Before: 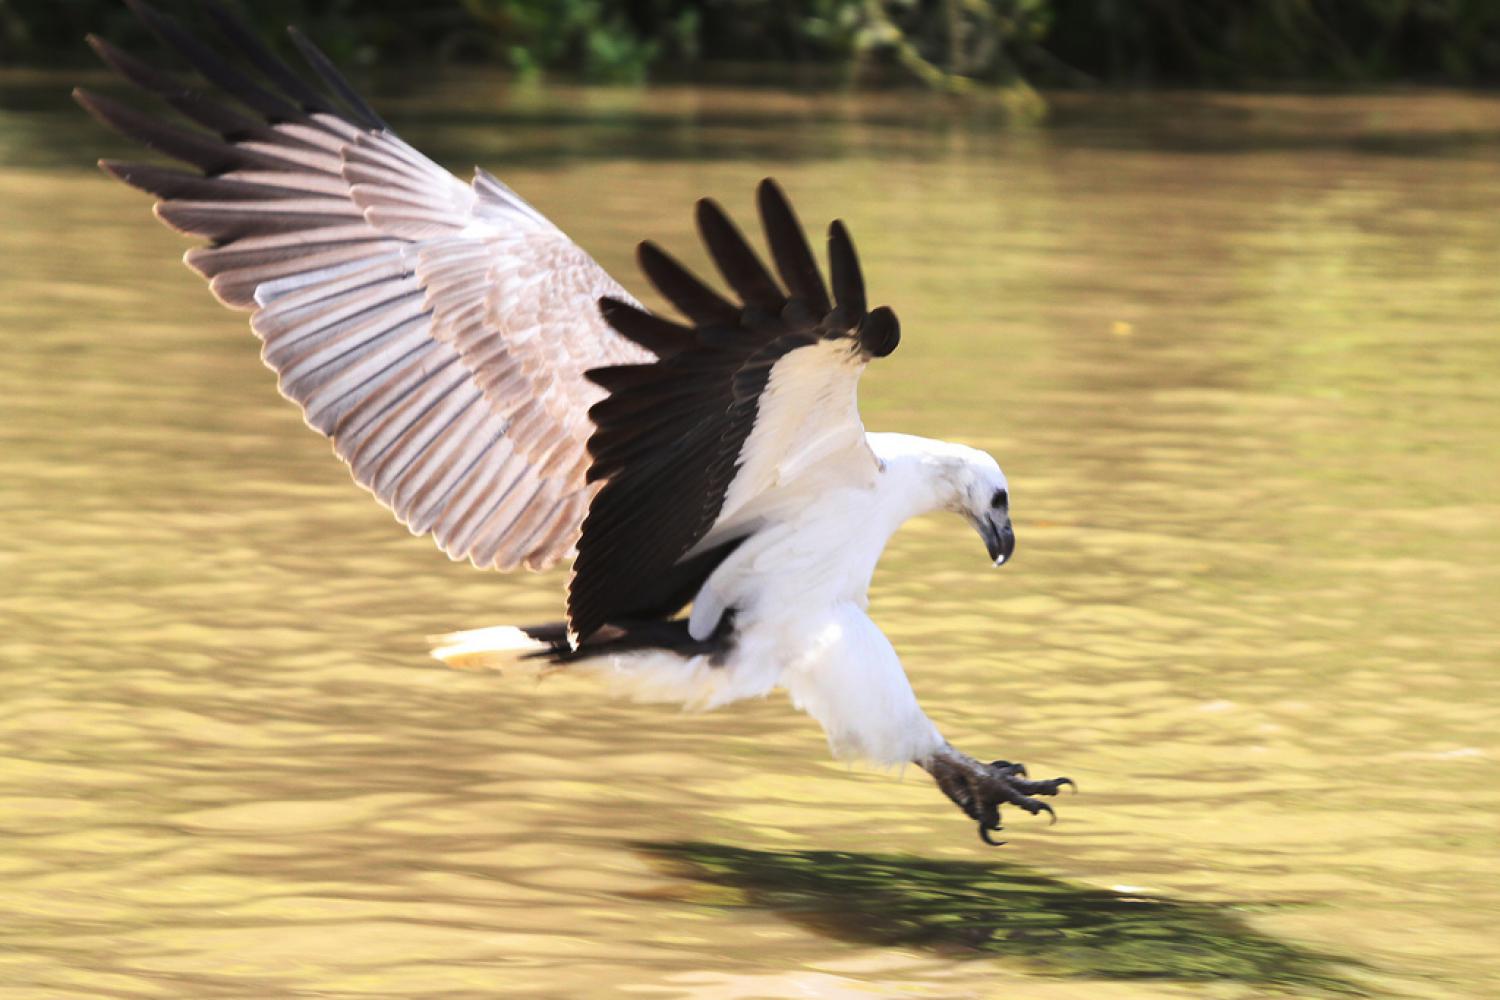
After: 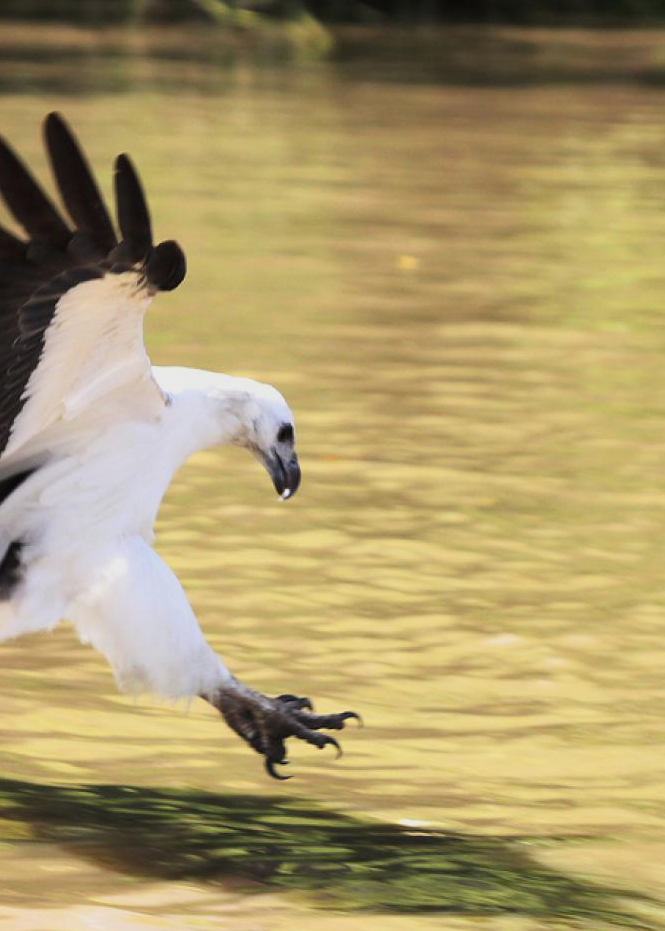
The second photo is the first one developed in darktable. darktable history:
filmic rgb: black relative exposure -11.35 EV, white relative exposure 3.22 EV, hardness 6.76, color science v6 (2022)
crop: left 47.628%, top 6.643%, right 7.874%
shadows and highlights: shadows 29.32, highlights -29.32, low approximation 0.01, soften with gaussian
